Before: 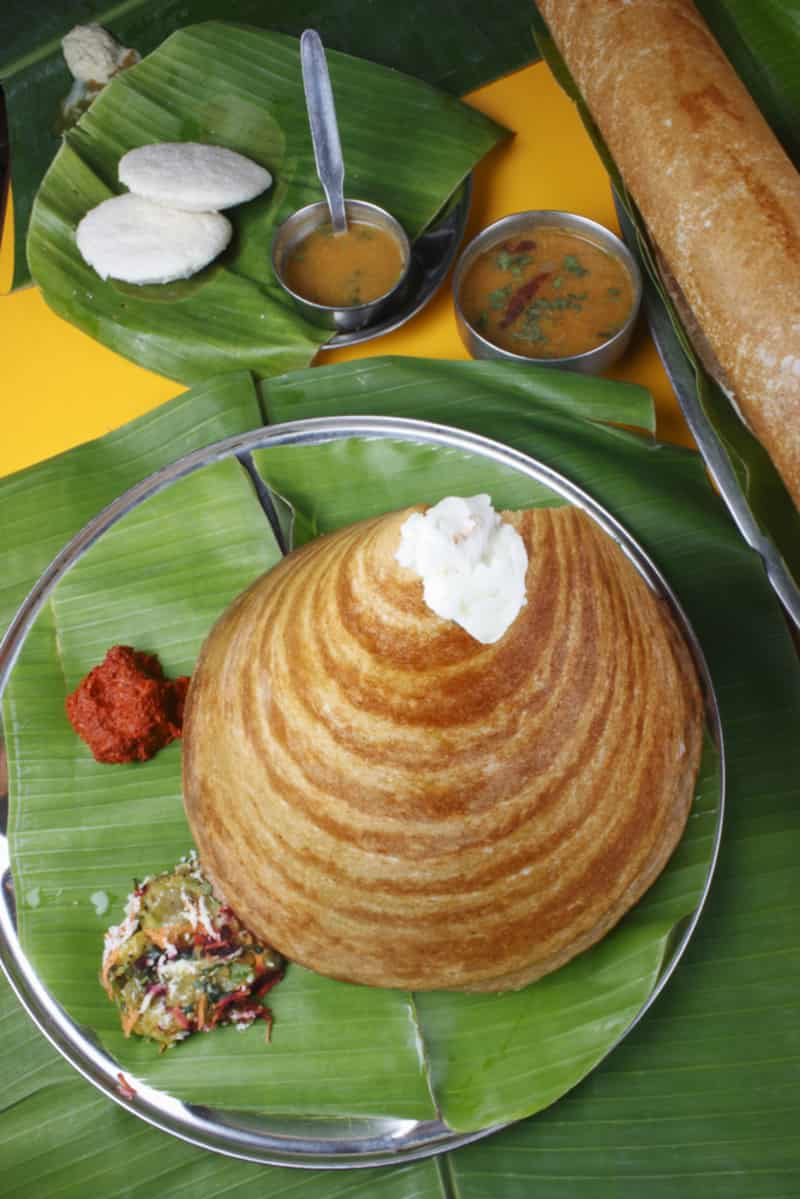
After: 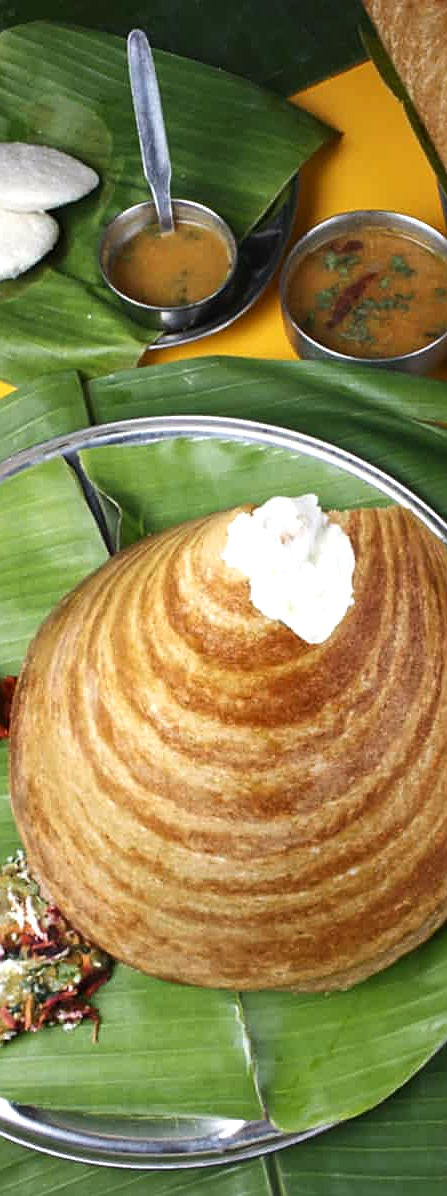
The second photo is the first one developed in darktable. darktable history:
sharpen: on, module defaults
tone equalizer: -8 EV -0.417 EV, -7 EV -0.389 EV, -6 EV -0.333 EV, -5 EV -0.222 EV, -3 EV 0.222 EV, -2 EV 0.333 EV, -1 EV 0.389 EV, +0 EV 0.417 EV, edges refinement/feathering 500, mask exposure compensation -1.57 EV, preserve details no
crop: left 21.674%, right 22.086%
white balance: red 1.009, blue 0.985
